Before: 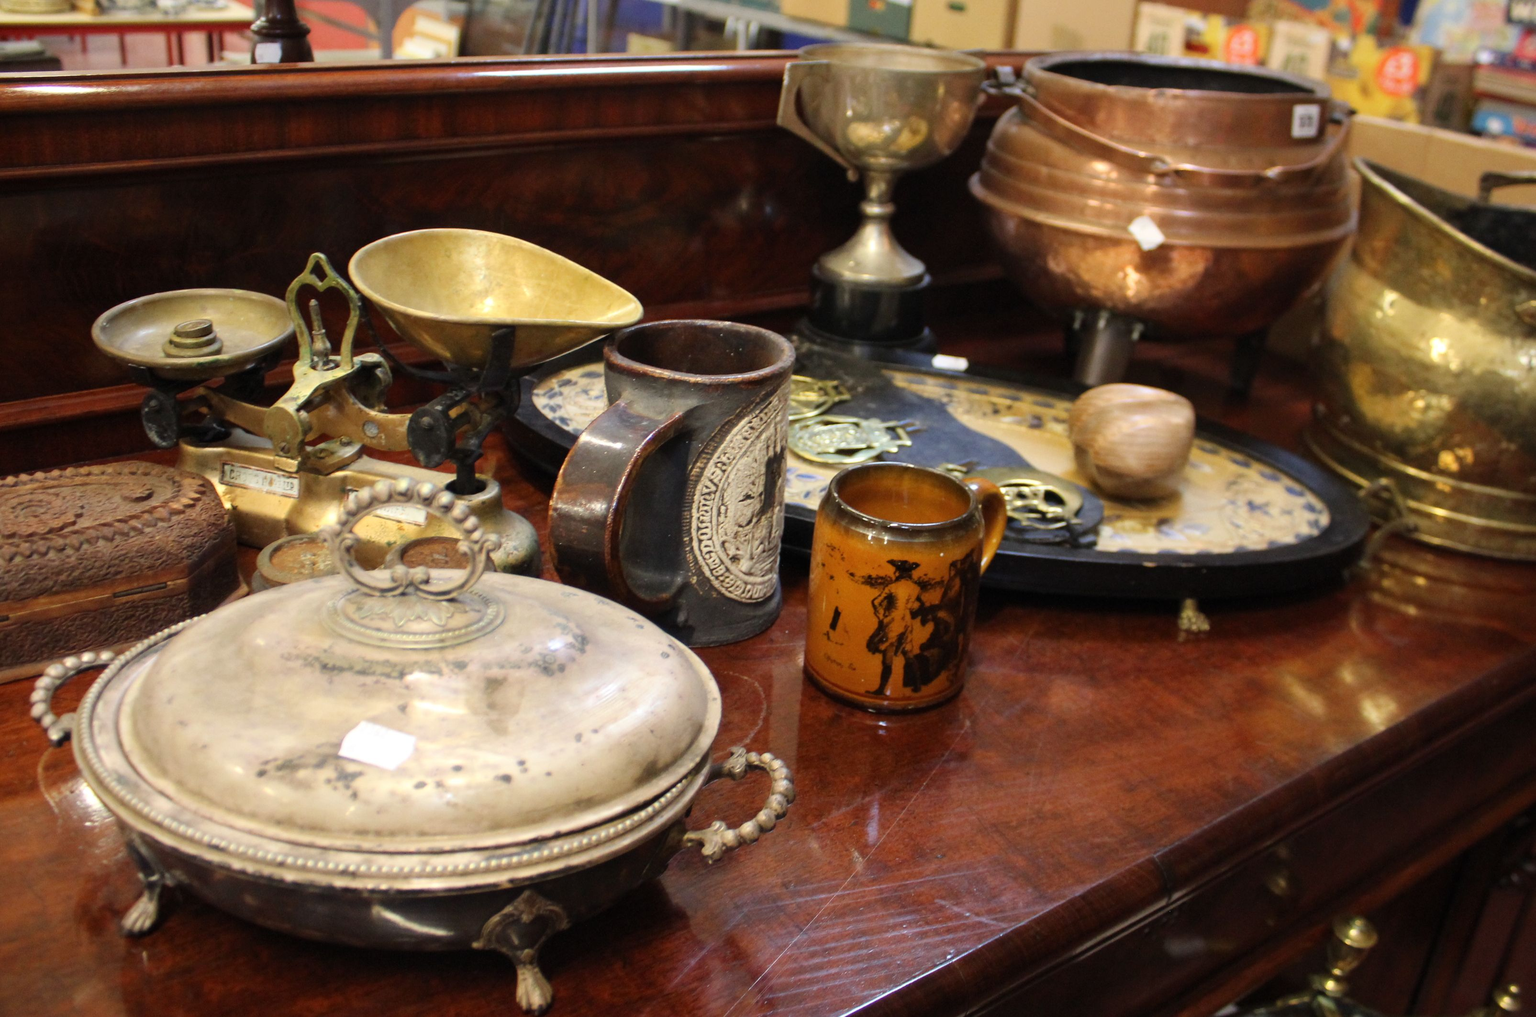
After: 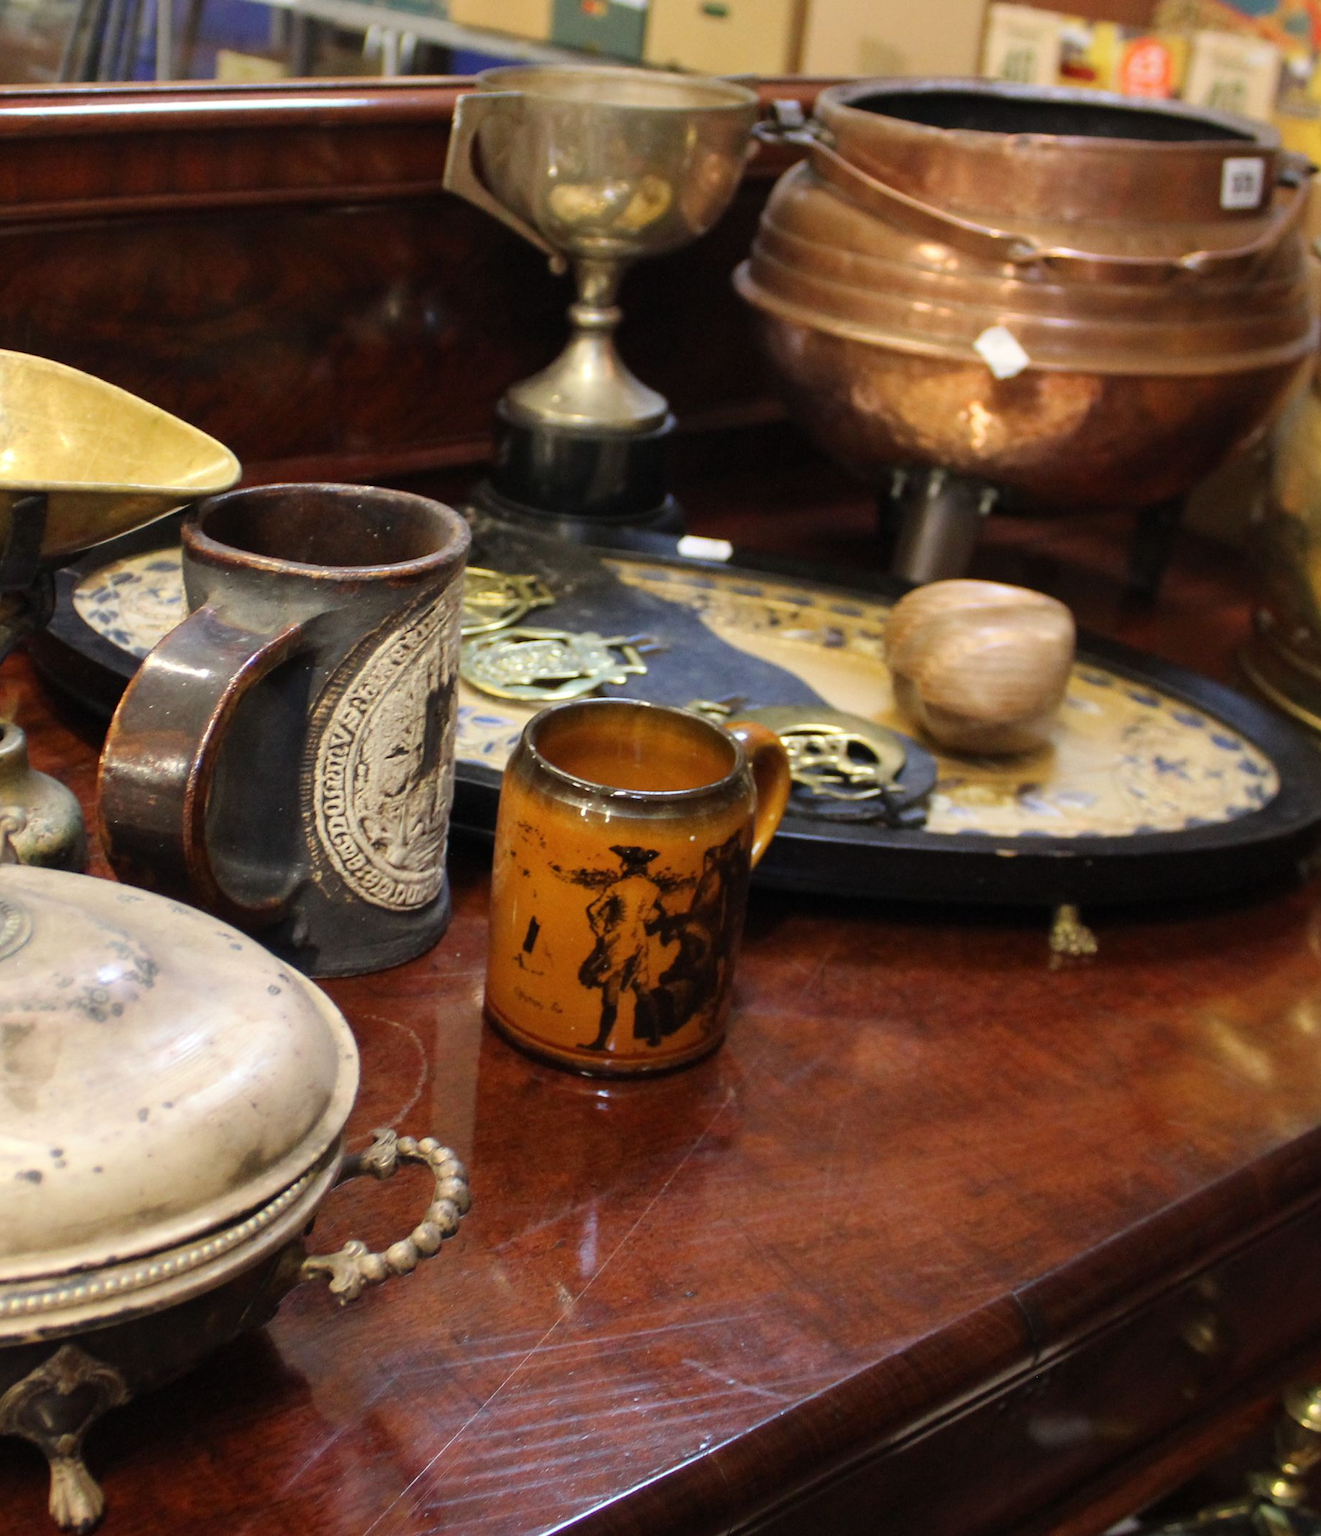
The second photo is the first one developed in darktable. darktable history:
crop: left 31.504%, top 0.017%, right 11.575%
